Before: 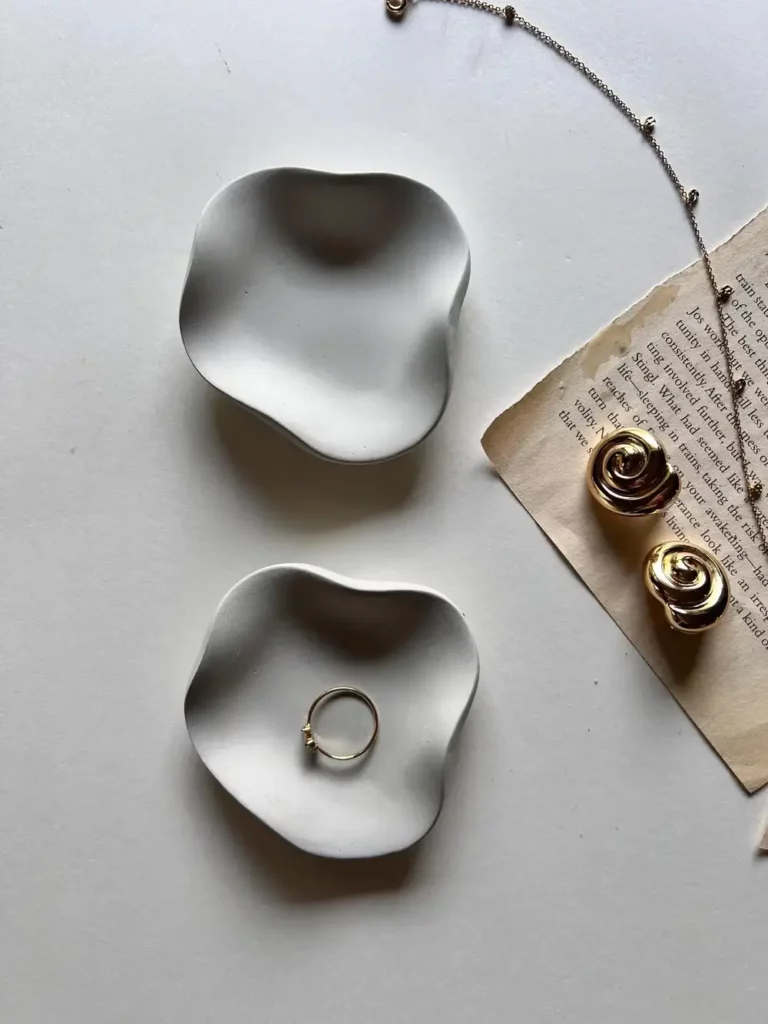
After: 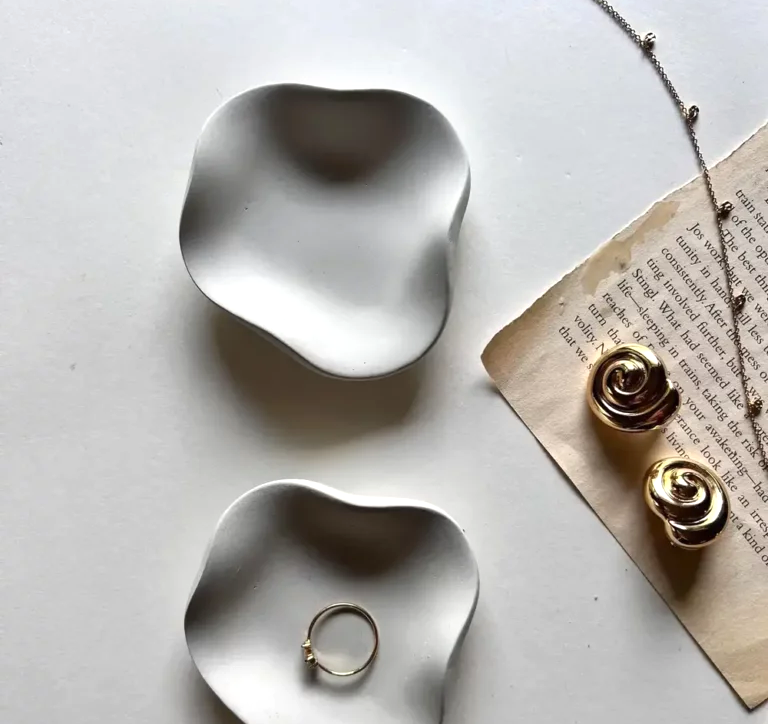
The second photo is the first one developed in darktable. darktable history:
exposure: exposure 0.3 EV, compensate highlight preservation false
crop and rotate: top 8.293%, bottom 20.996%
